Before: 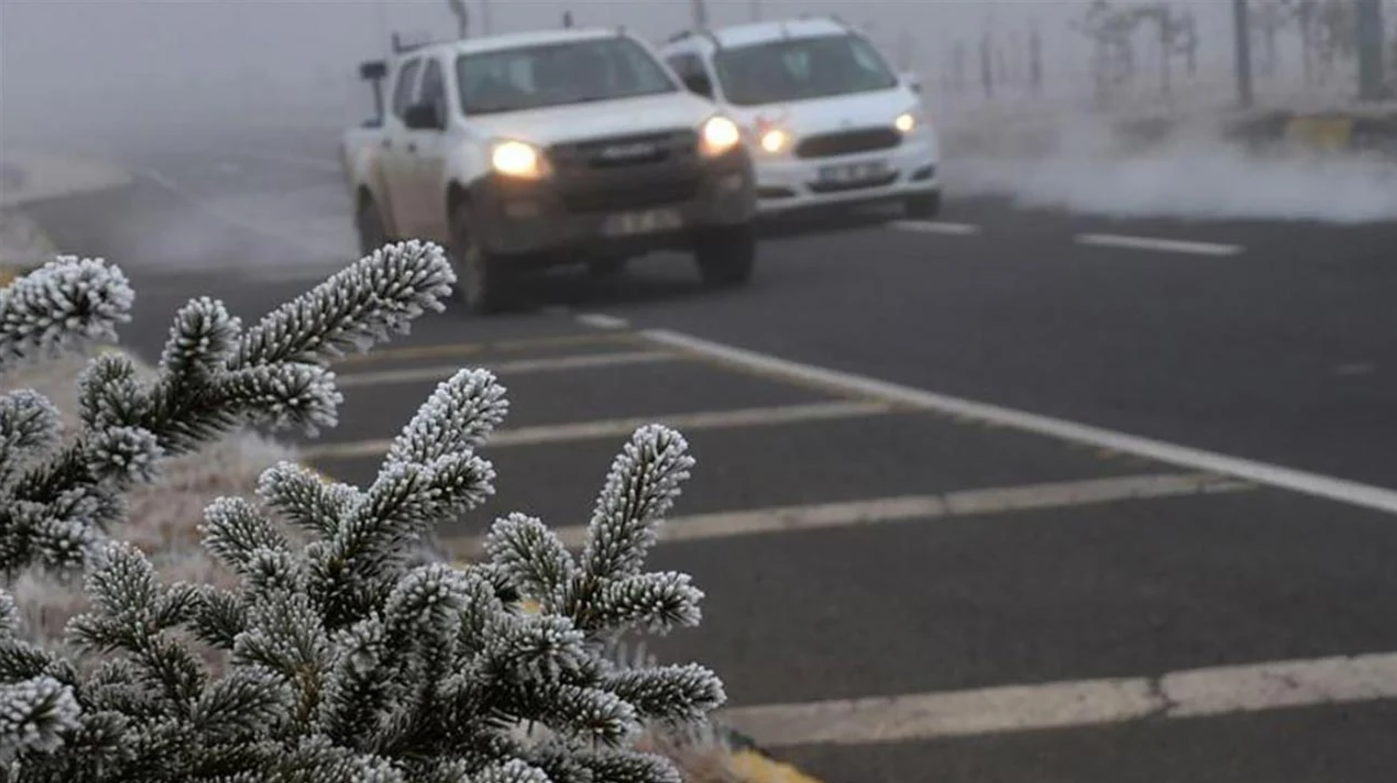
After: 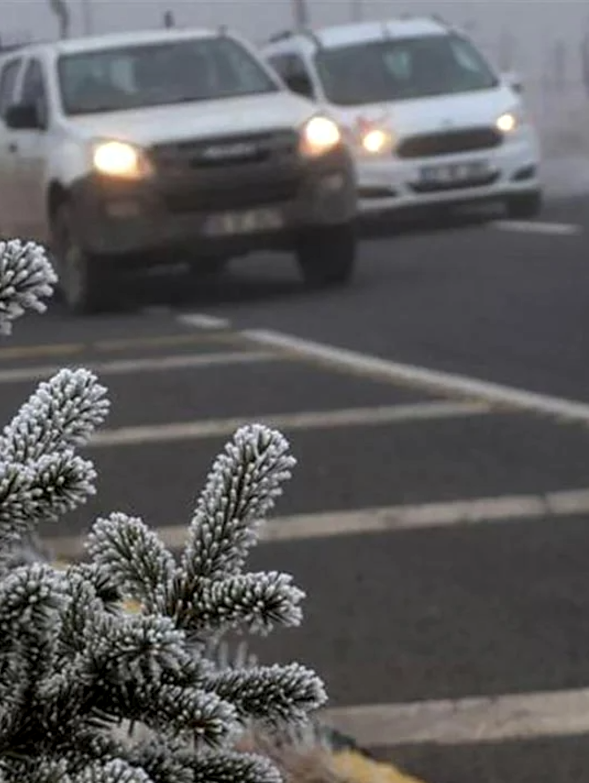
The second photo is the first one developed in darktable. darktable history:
local contrast: on, module defaults
crop: left 28.583%, right 29.231%
